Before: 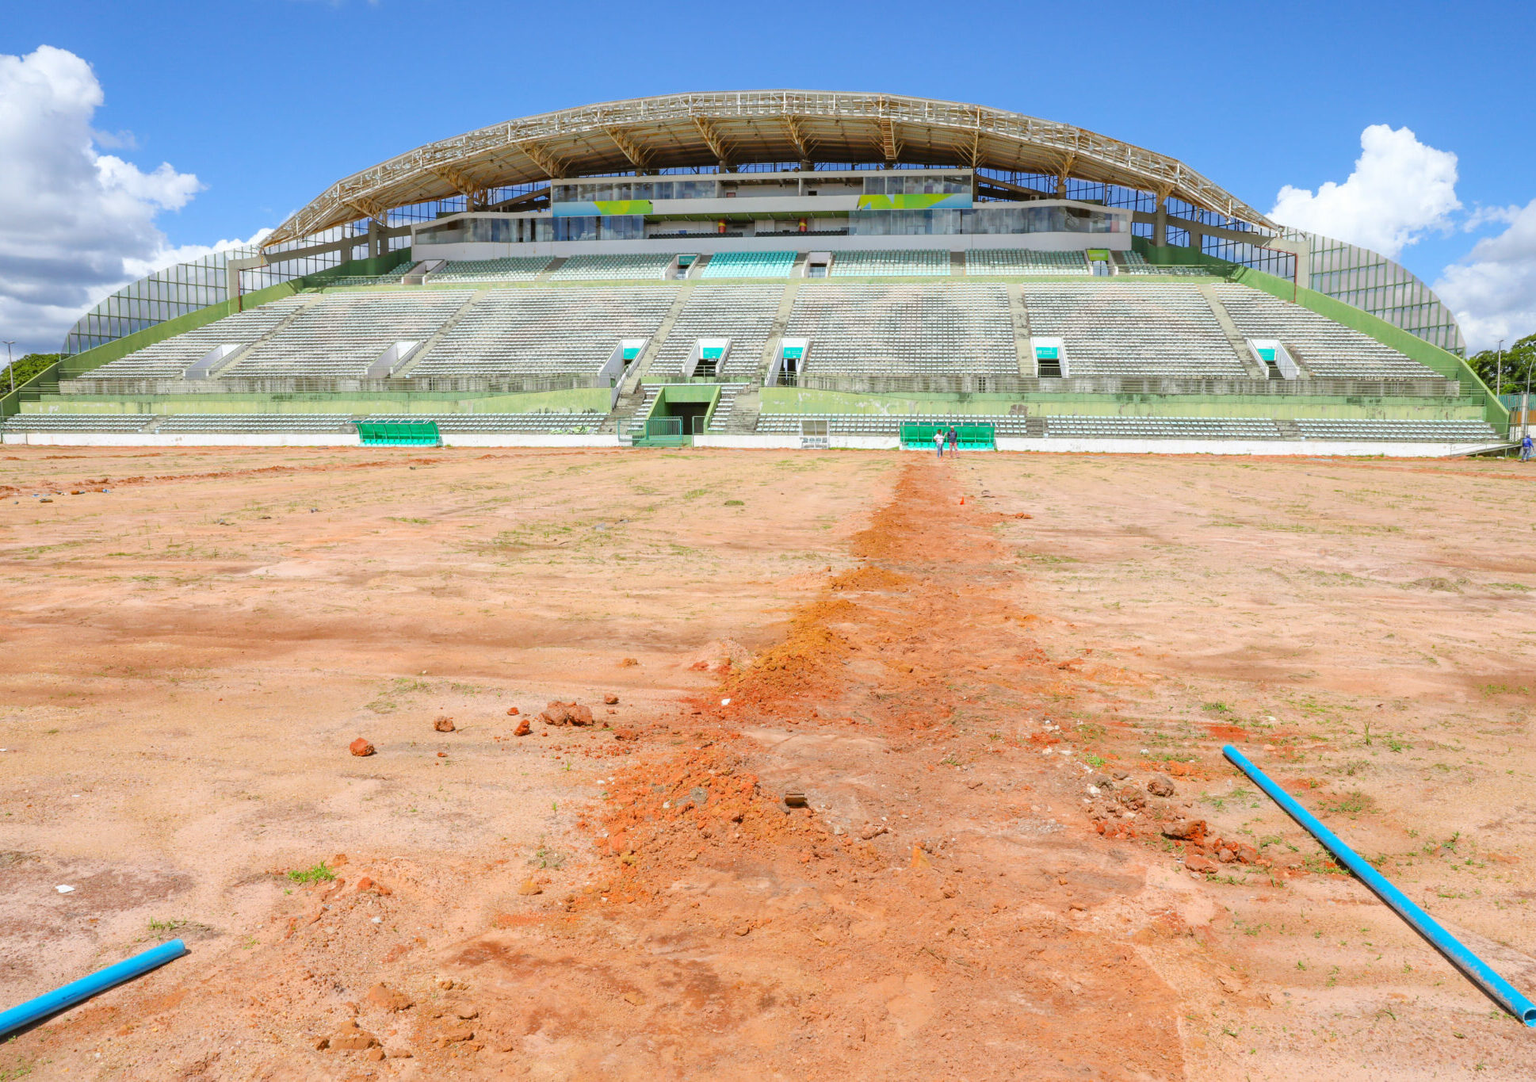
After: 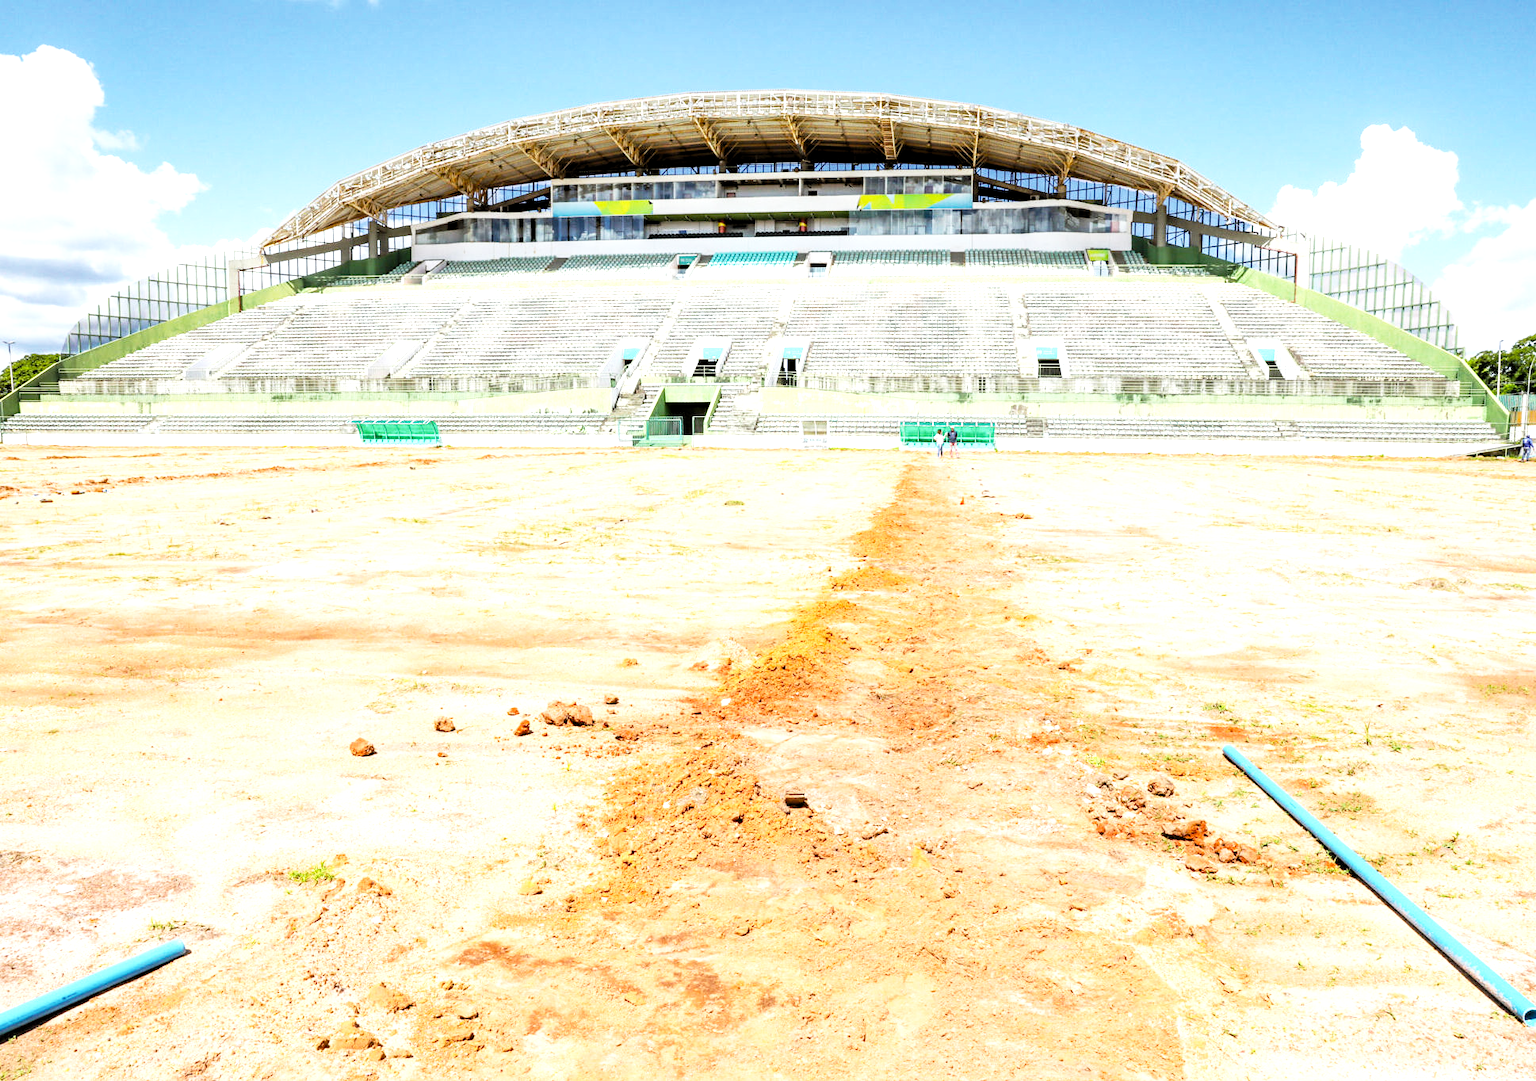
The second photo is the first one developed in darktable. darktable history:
base curve: curves: ch0 [(0, 0) (0.012, 0.01) (0.073, 0.168) (0.31, 0.711) (0.645, 0.957) (1, 1)], preserve colors none
levels: black 0.078%, levels [0.101, 0.578, 0.953]
